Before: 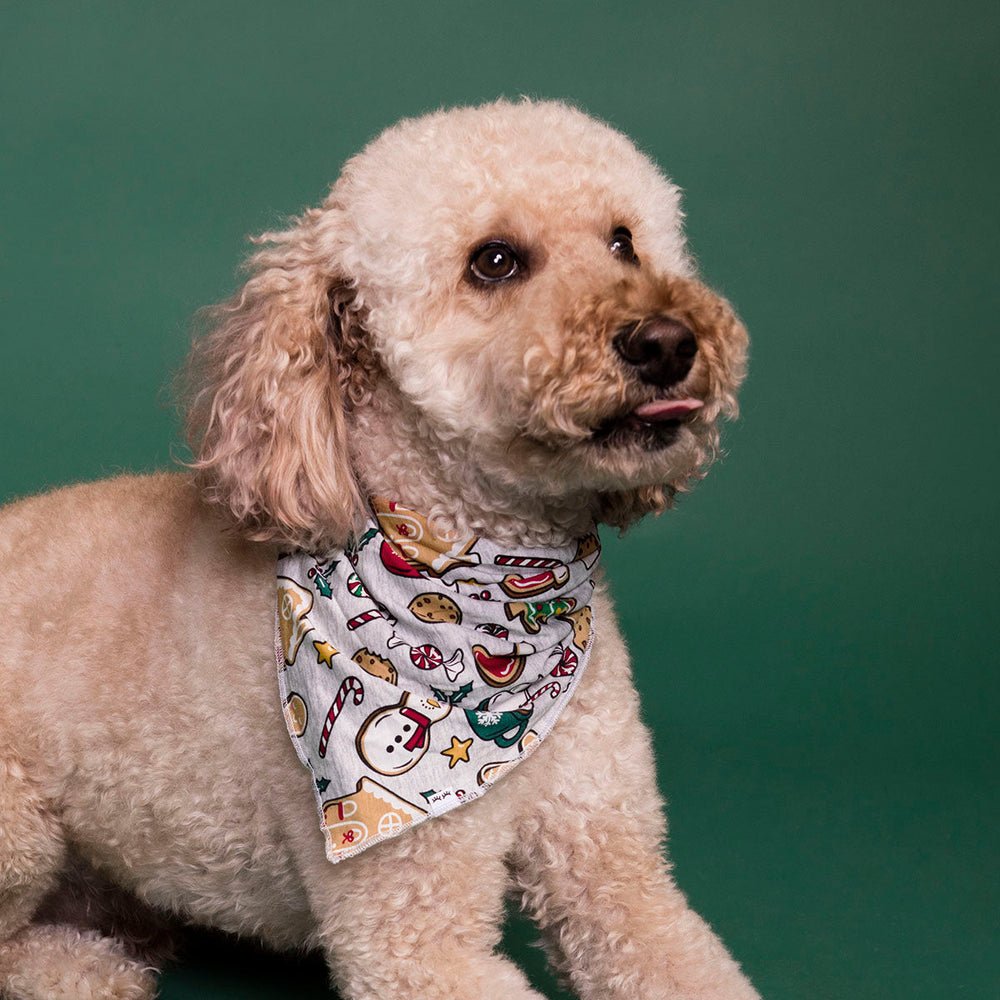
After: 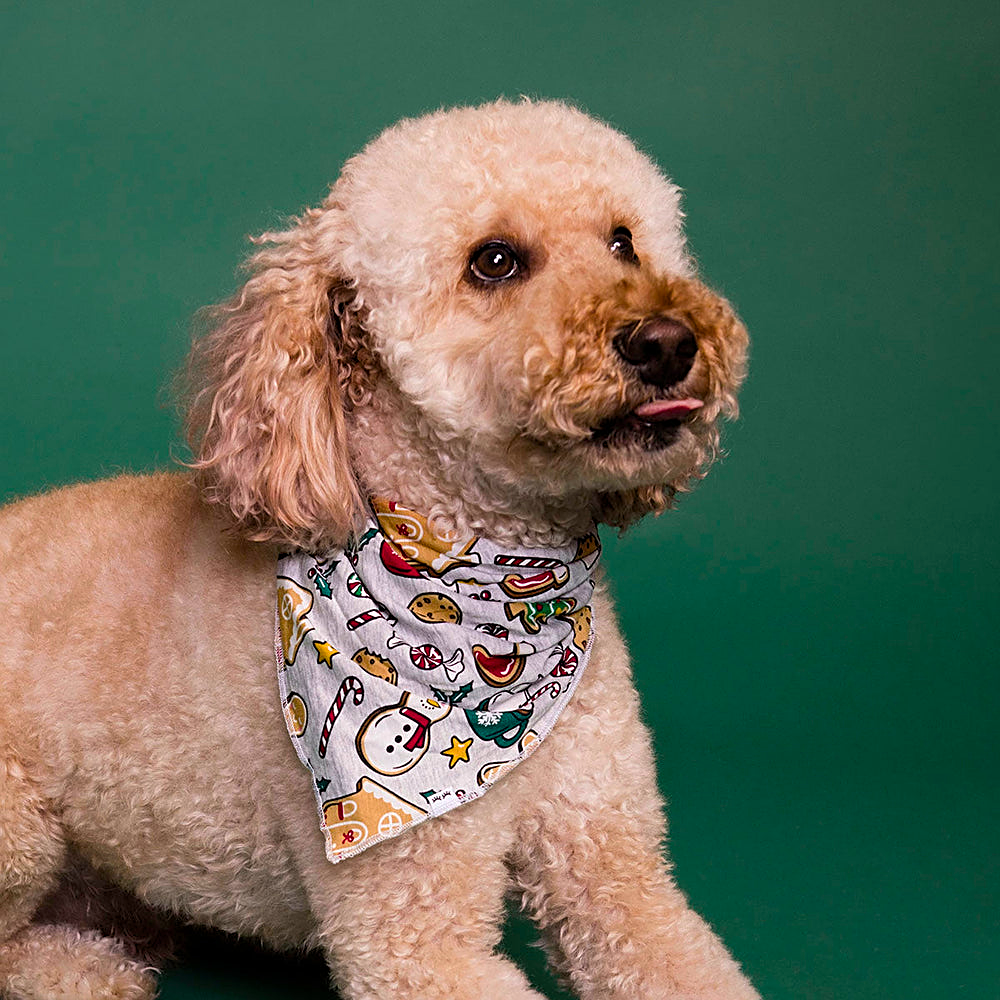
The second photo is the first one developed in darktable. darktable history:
sharpen: amount 0.595
color balance rgb: perceptual saturation grading › global saturation 29.66%, global vibrance 20%
